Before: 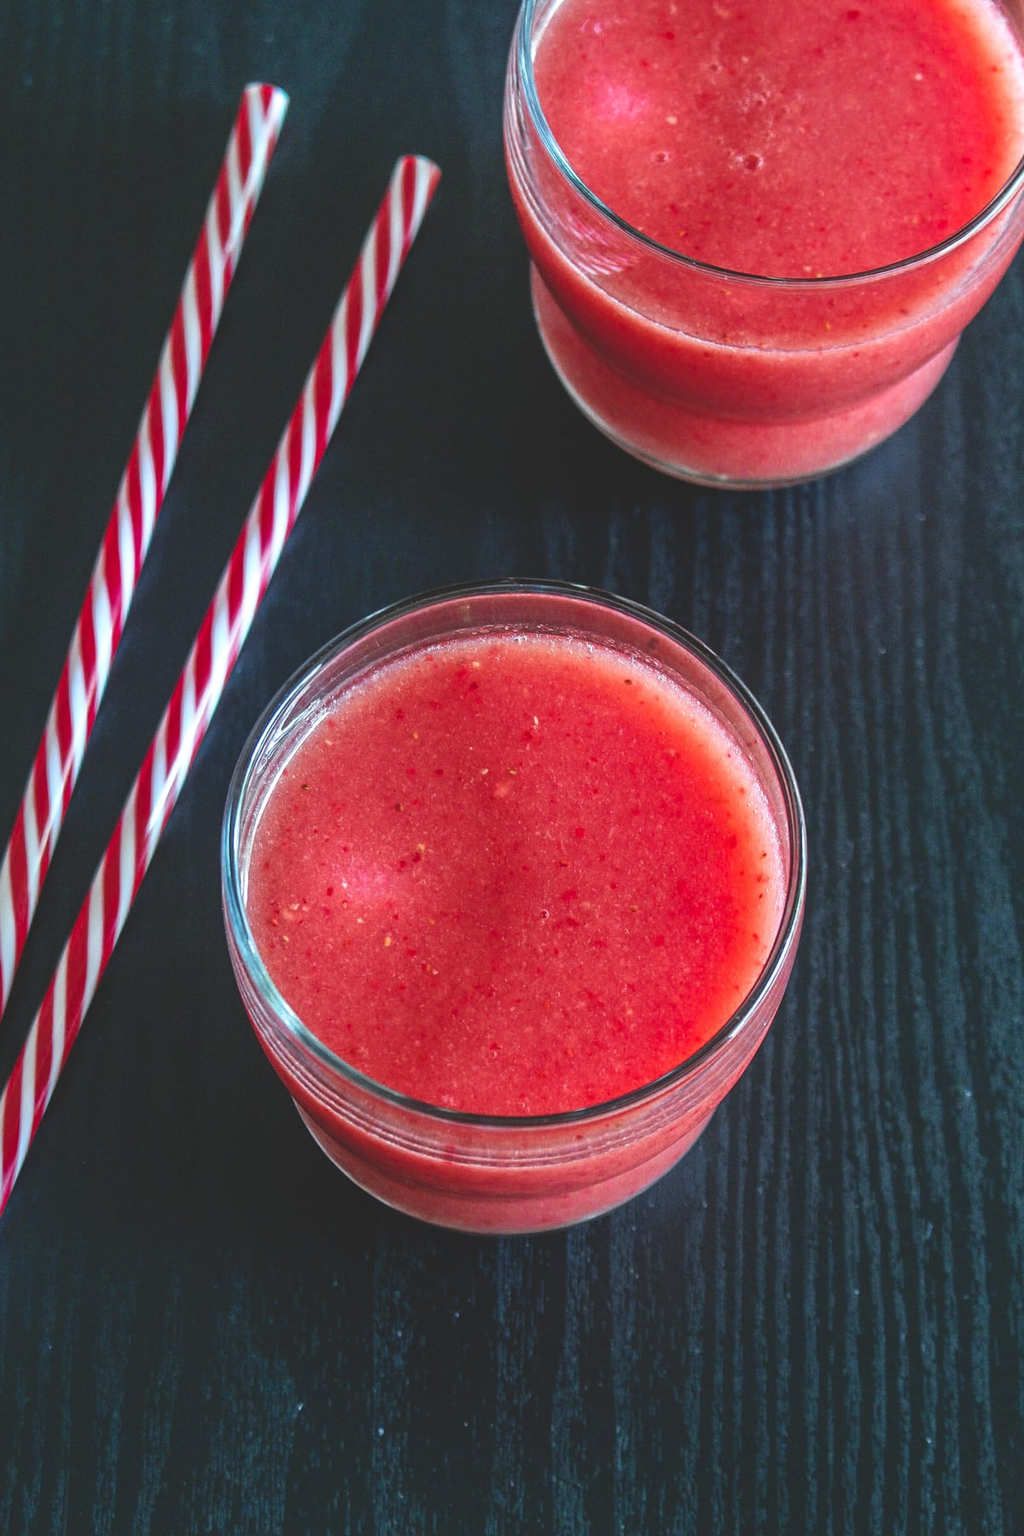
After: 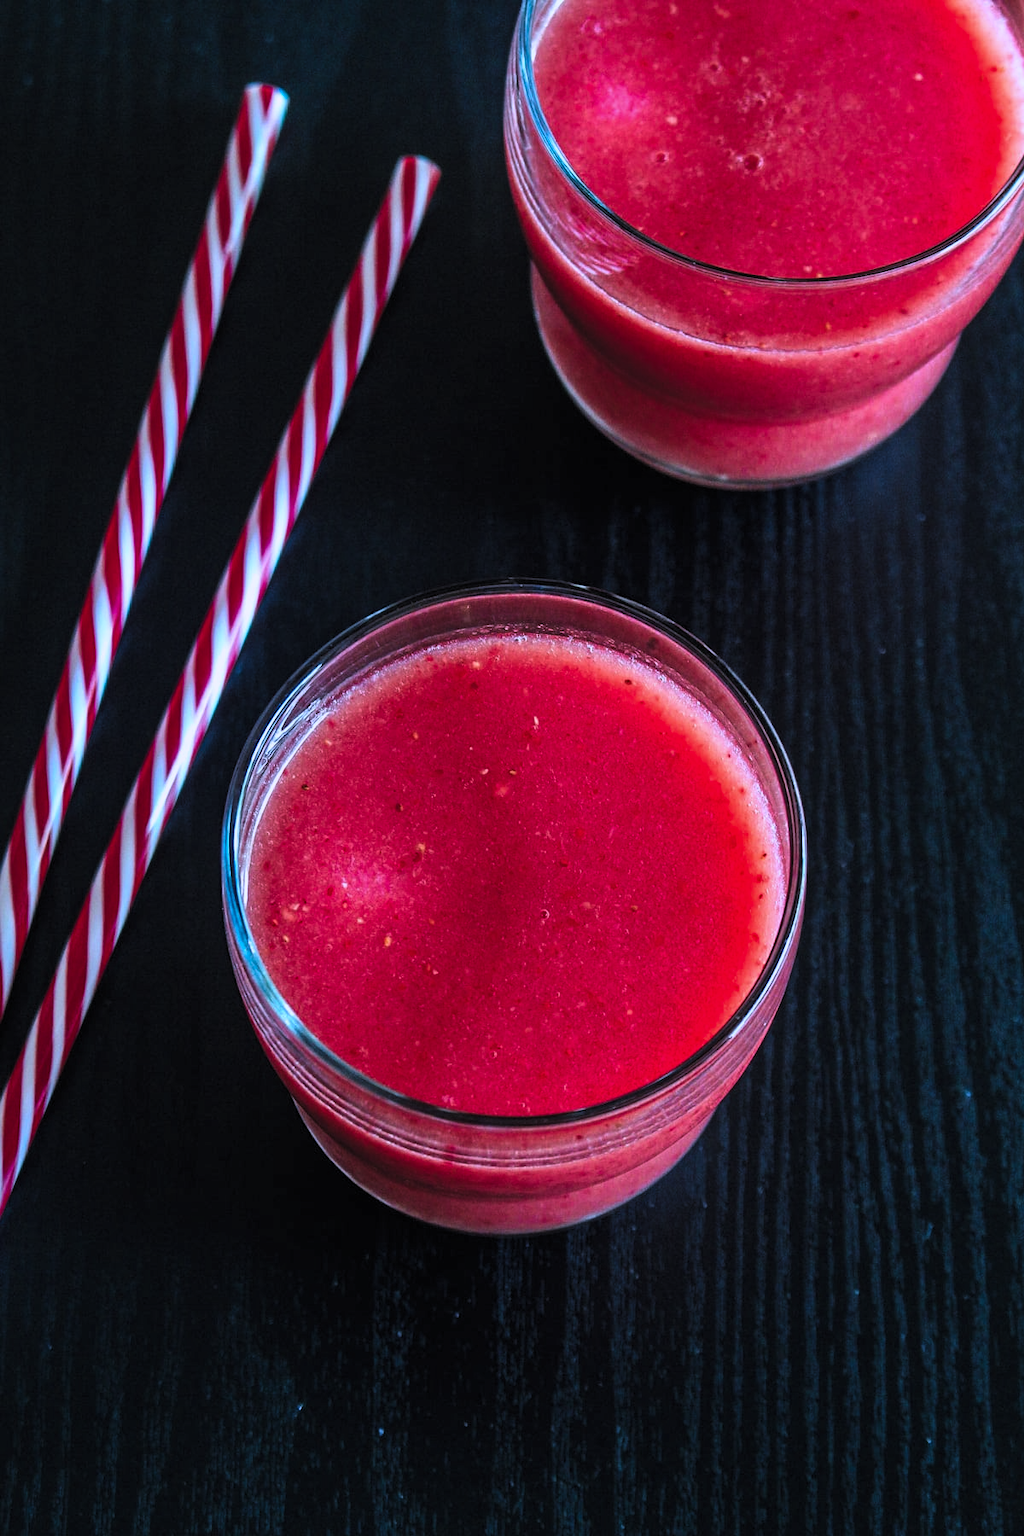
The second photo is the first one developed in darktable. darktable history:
levels: levels [0.116, 0.574, 1]
contrast brightness saturation: contrast 0.09, saturation 0.28
color calibration: output R [0.999, 0.026, -0.11, 0], output G [-0.019, 1.037, -0.099, 0], output B [0.022, -0.023, 0.902, 0], illuminant custom, x 0.367, y 0.392, temperature 4437.75 K, clip negative RGB from gamut false
